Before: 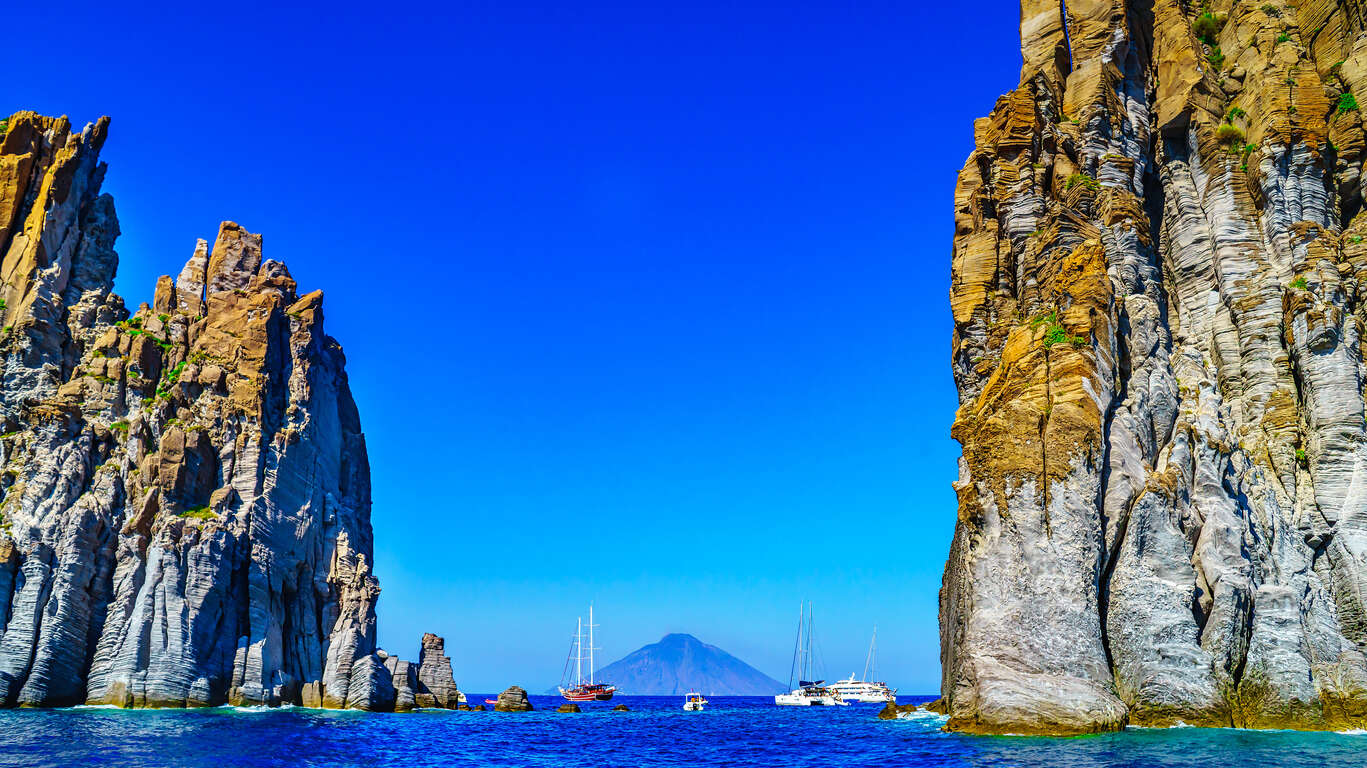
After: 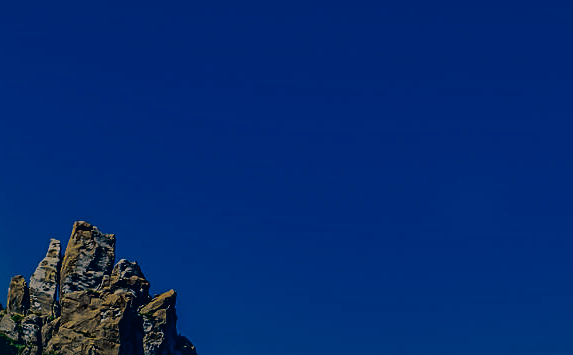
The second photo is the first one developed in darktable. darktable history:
split-toning: shadows › hue 216°, shadows › saturation 1, highlights › hue 57.6°, balance -33.4
local contrast: mode bilateral grid, contrast 20, coarseness 50, detail 171%, midtone range 0.2
sharpen: on, module defaults
crop and rotate: left 10.817%, top 0.062%, right 47.194%, bottom 53.626%
color correction: highlights a* 10.32, highlights b* 14.66, shadows a* -9.59, shadows b* -15.02
contrast brightness saturation: contrast 0.07
exposure: exposure -2.446 EV, compensate highlight preservation false
tone curve: curves: ch0 [(0, 0.03) (0.113, 0.087) (0.207, 0.184) (0.515, 0.612) (0.712, 0.793) (1, 0.946)]; ch1 [(0, 0) (0.172, 0.123) (0.317, 0.279) (0.407, 0.401) (0.476, 0.482) (0.505, 0.499) (0.534, 0.534) (0.632, 0.645) (0.726, 0.745) (1, 1)]; ch2 [(0, 0) (0.411, 0.424) (0.476, 0.492) (0.521, 0.524) (0.541, 0.559) (0.65, 0.699) (1, 1)], color space Lab, independent channels, preserve colors none
